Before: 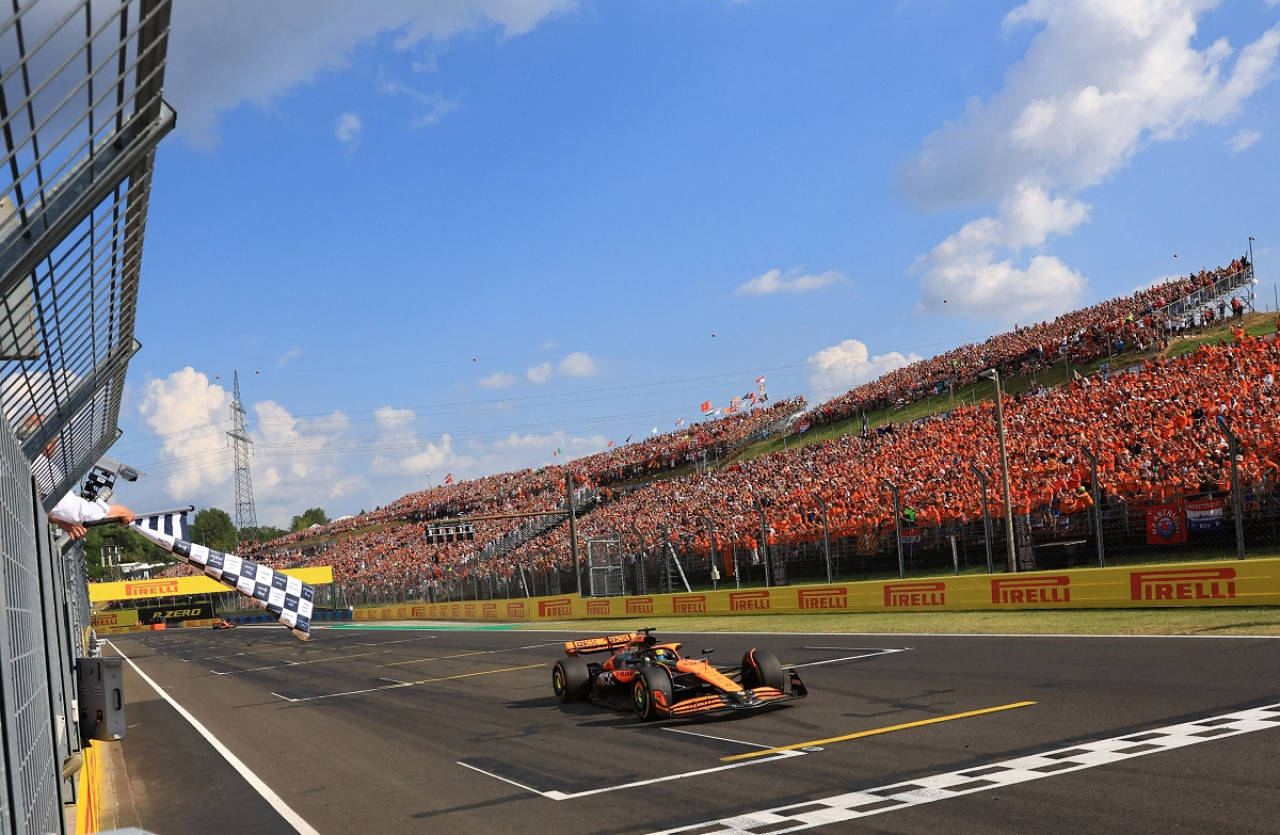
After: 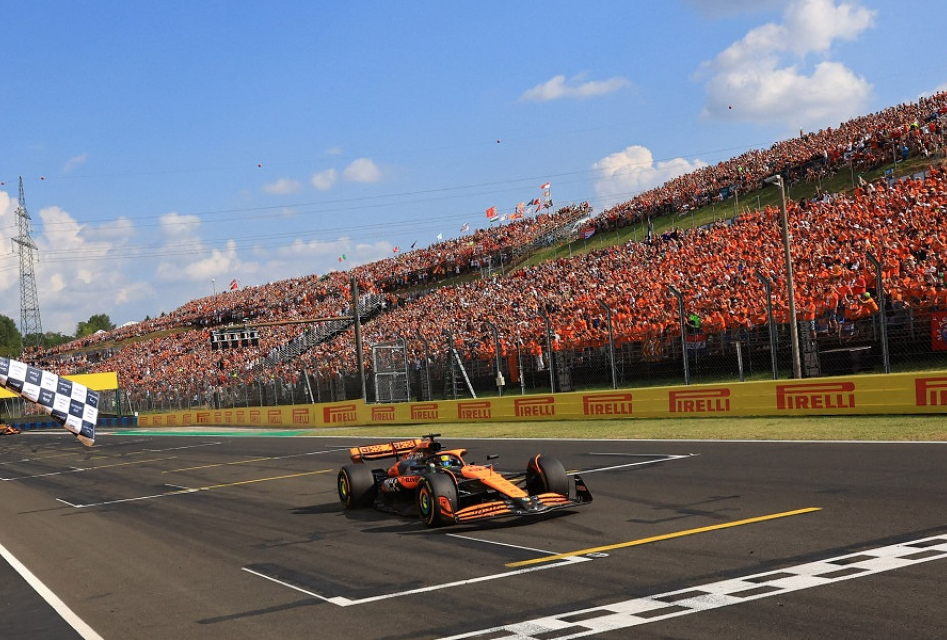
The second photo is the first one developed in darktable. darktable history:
crop: left 16.87%, top 23.306%, right 9.125%
